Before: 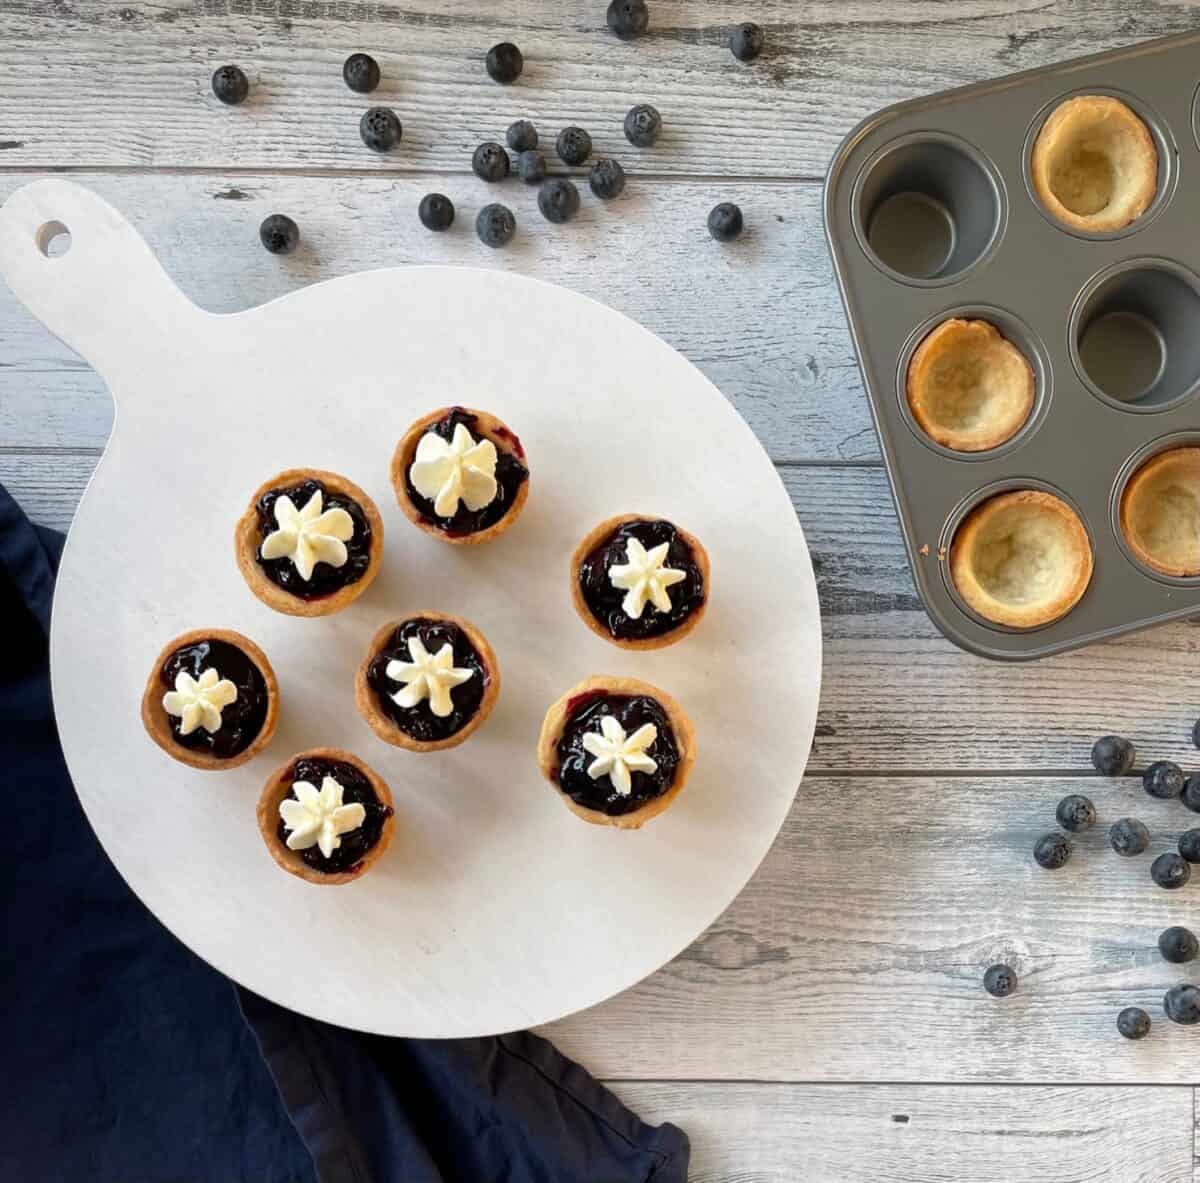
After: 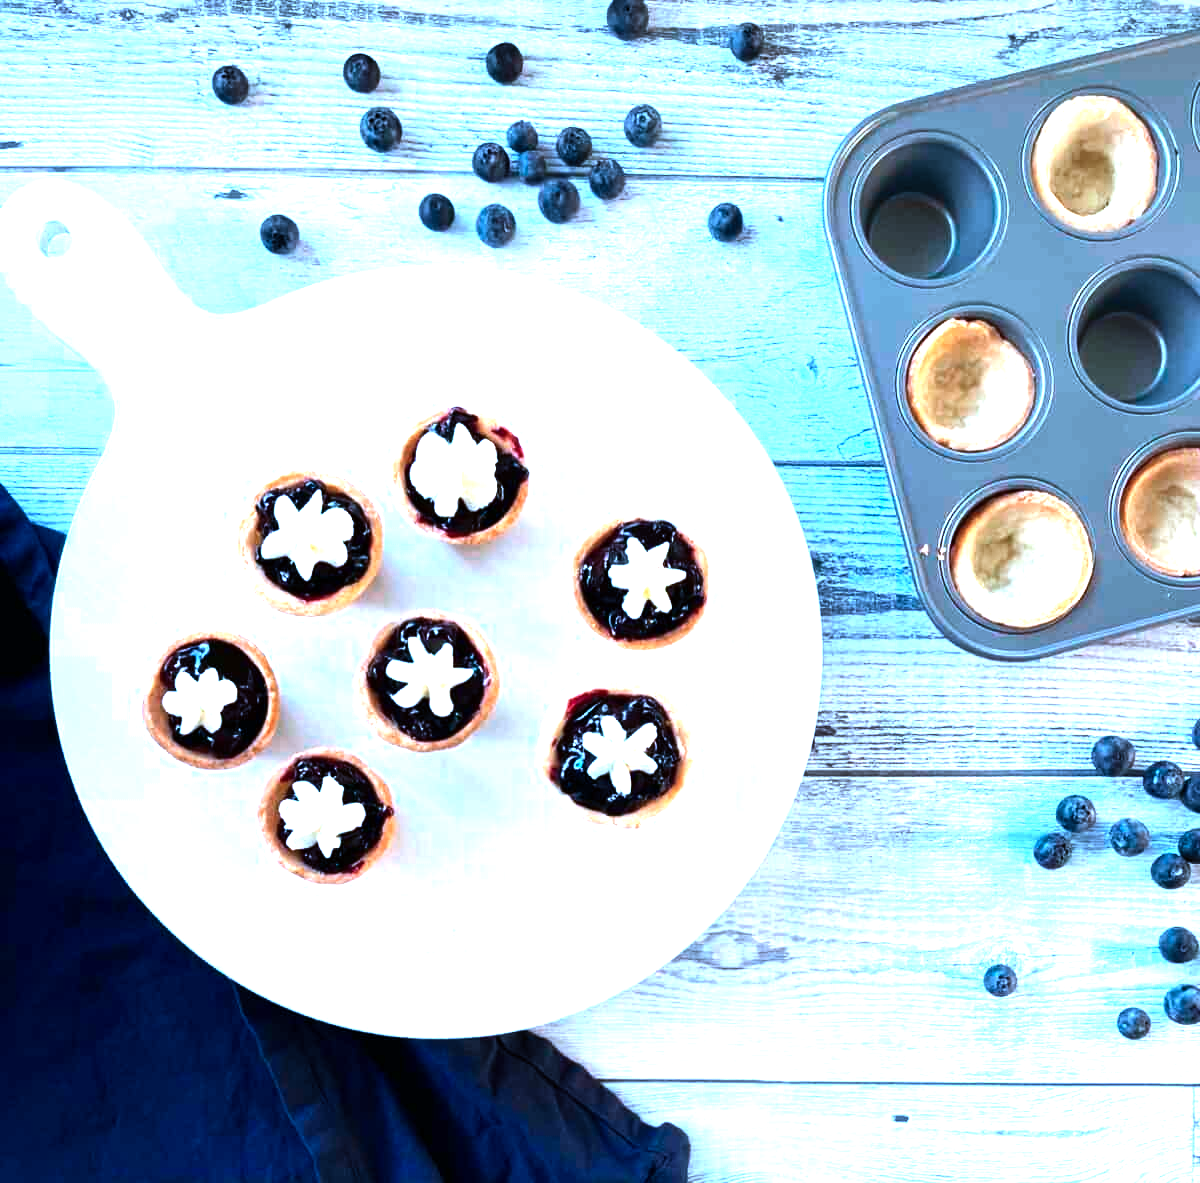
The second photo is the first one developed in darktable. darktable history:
color balance: output saturation 120%
white balance: red 1.123, blue 0.83
tone equalizer: -8 EV -0.75 EV, -7 EV -0.7 EV, -6 EV -0.6 EV, -5 EV -0.4 EV, -3 EV 0.4 EV, -2 EV 0.6 EV, -1 EV 0.7 EV, +0 EV 0.75 EV, edges refinement/feathering 500, mask exposure compensation -1.57 EV, preserve details no
color calibration: illuminant as shot in camera, x 0.462, y 0.419, temperature 2651.64 K
levels: levels [0, 0.374, 0.749]
